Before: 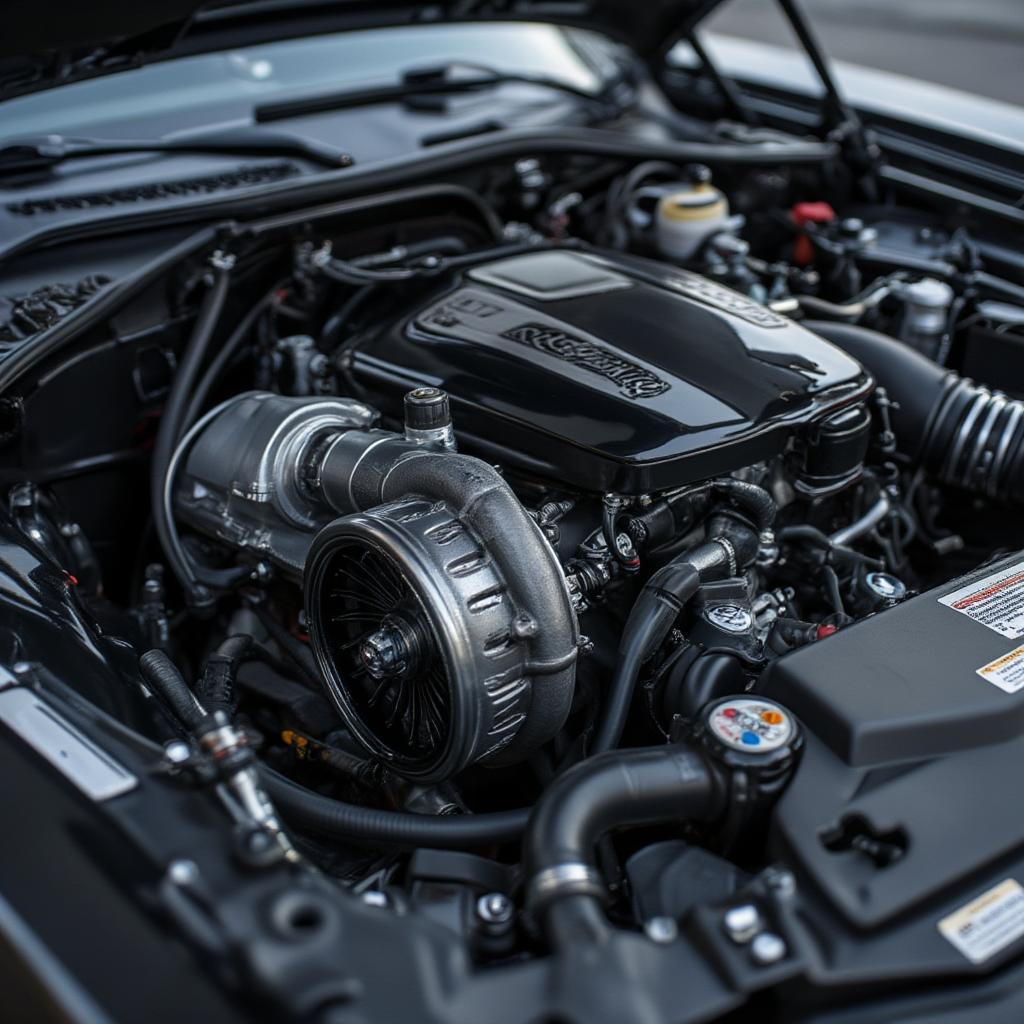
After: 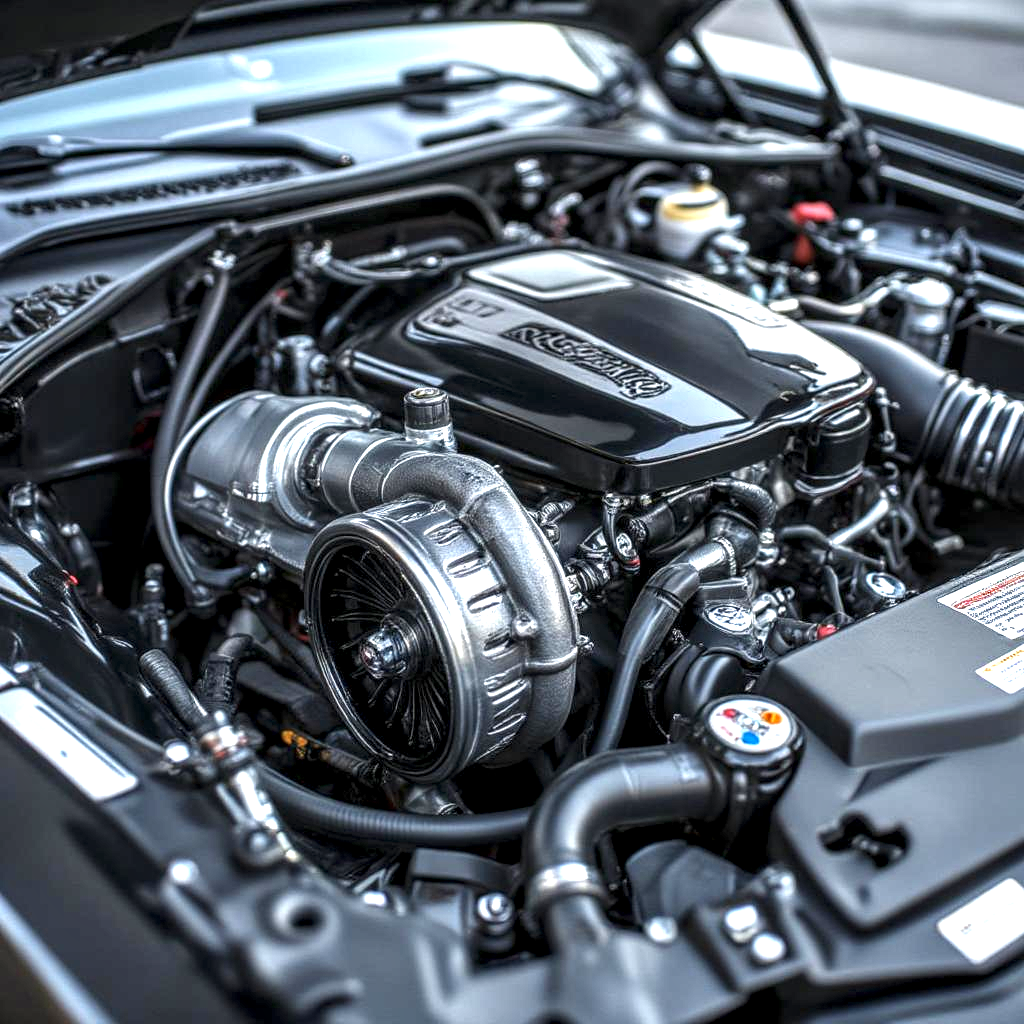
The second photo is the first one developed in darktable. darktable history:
local contrast: detail 150%
exposure: black level correction 0, exposure 1.454 EV, compensate highlight preservation false
